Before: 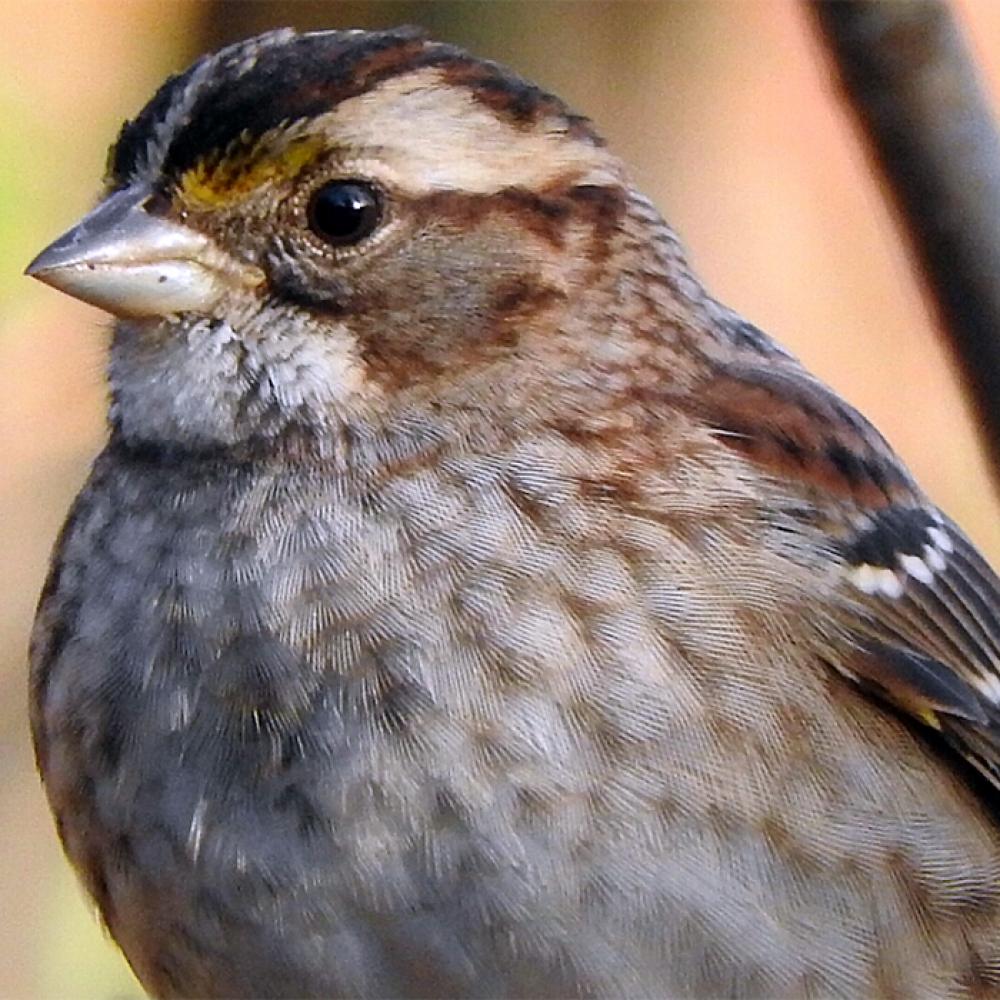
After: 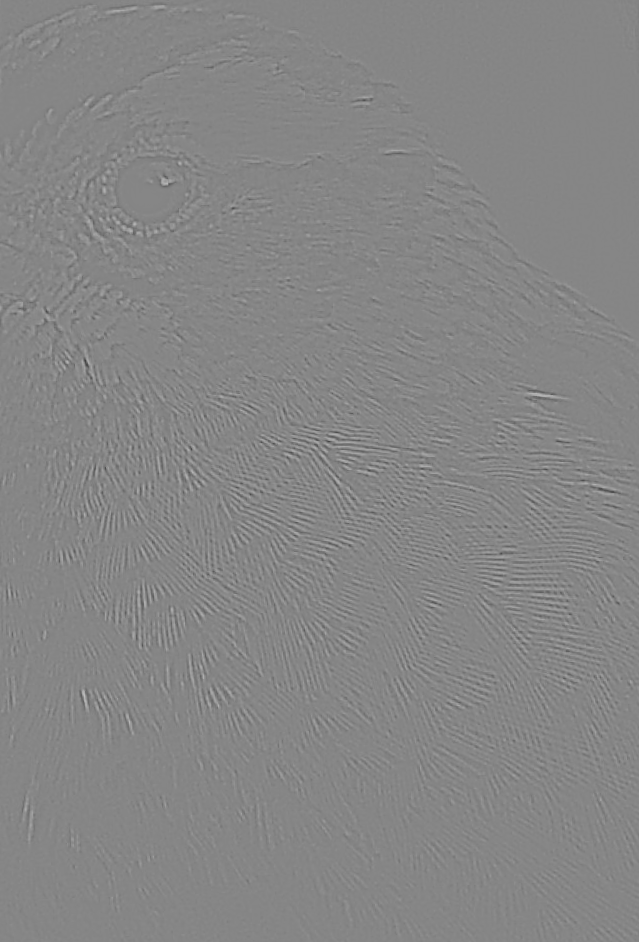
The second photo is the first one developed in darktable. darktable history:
tone equalizer: on, module defaults
sharpen: on, module defaults
contrast brightness saturation: contrast 0.1, brightness 0.02, saturation 0.02
rgb levels: levels [[0.01, 0.419, 0.839], [0, 0.5, 1], [0, 0.5, 1]]
crop: left 16.899%, right 16.556%
rotate and perspective: rotation -2.12°, lens shift (vertical) 0.009, lens shift (horizontal) -0.008, automatic cropping original format, crop left 0.036, crop right 0.964, crop top 0.05, crop bottom 0.959
highpass: sharpness 5.84%, contrast boost 8.44%
